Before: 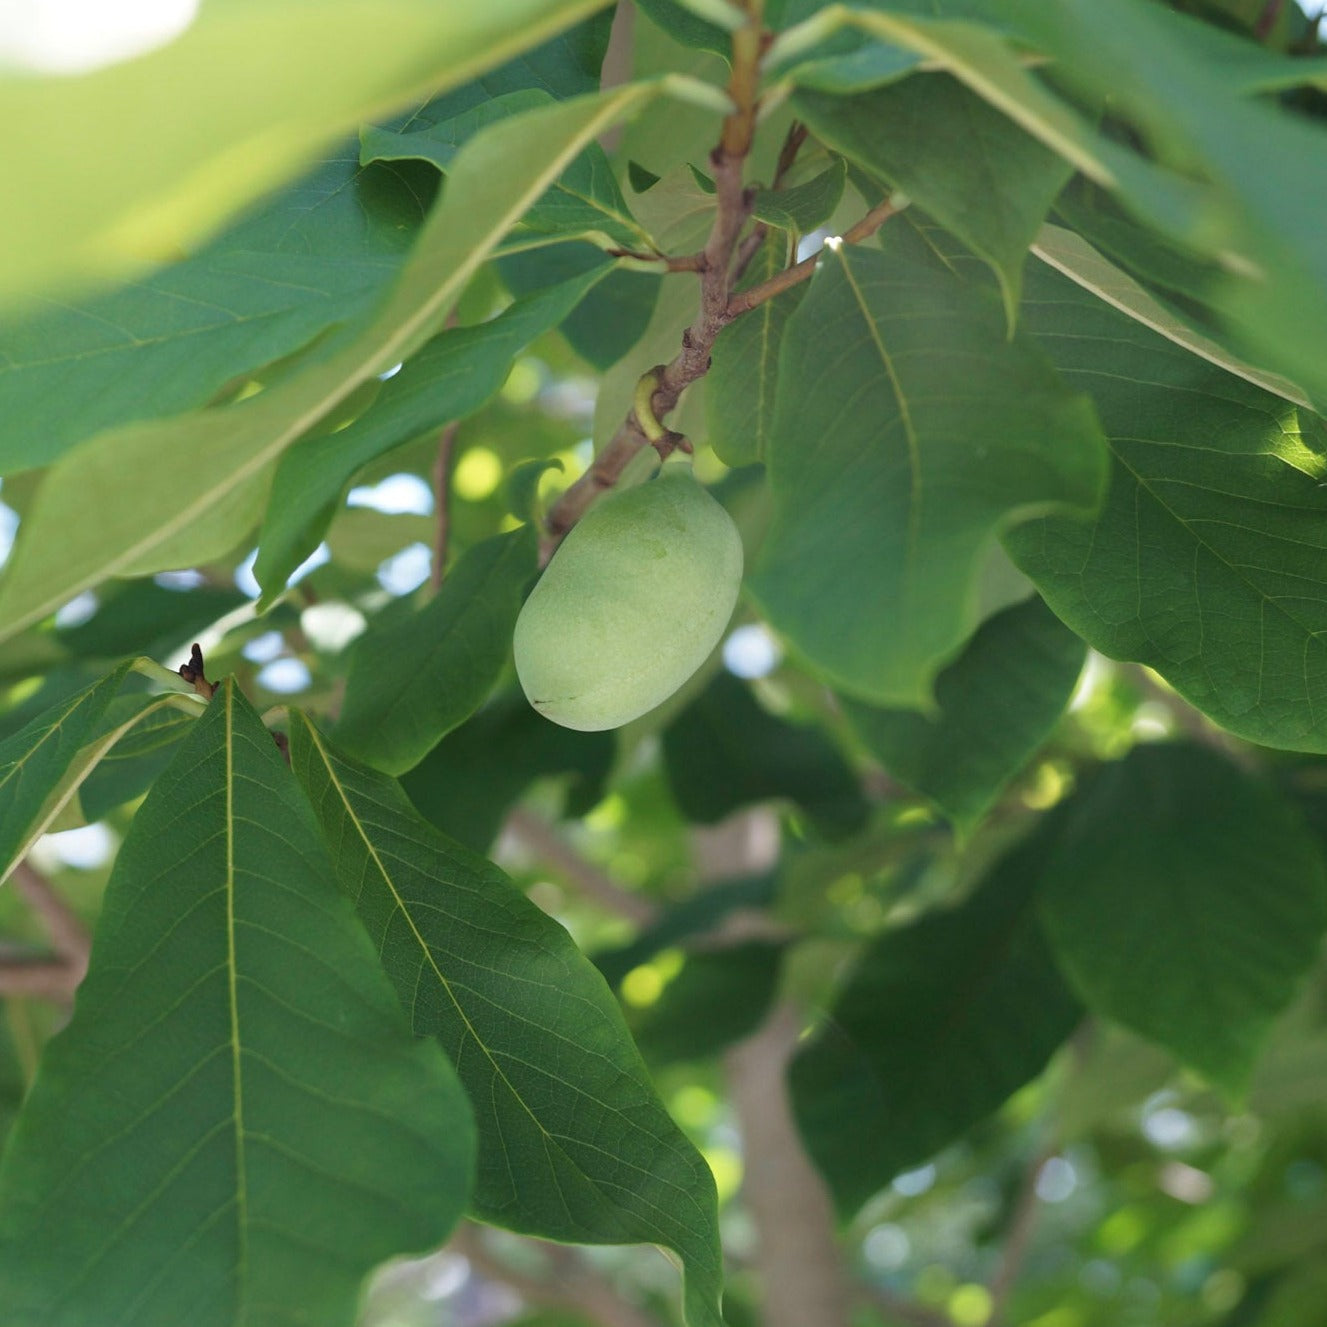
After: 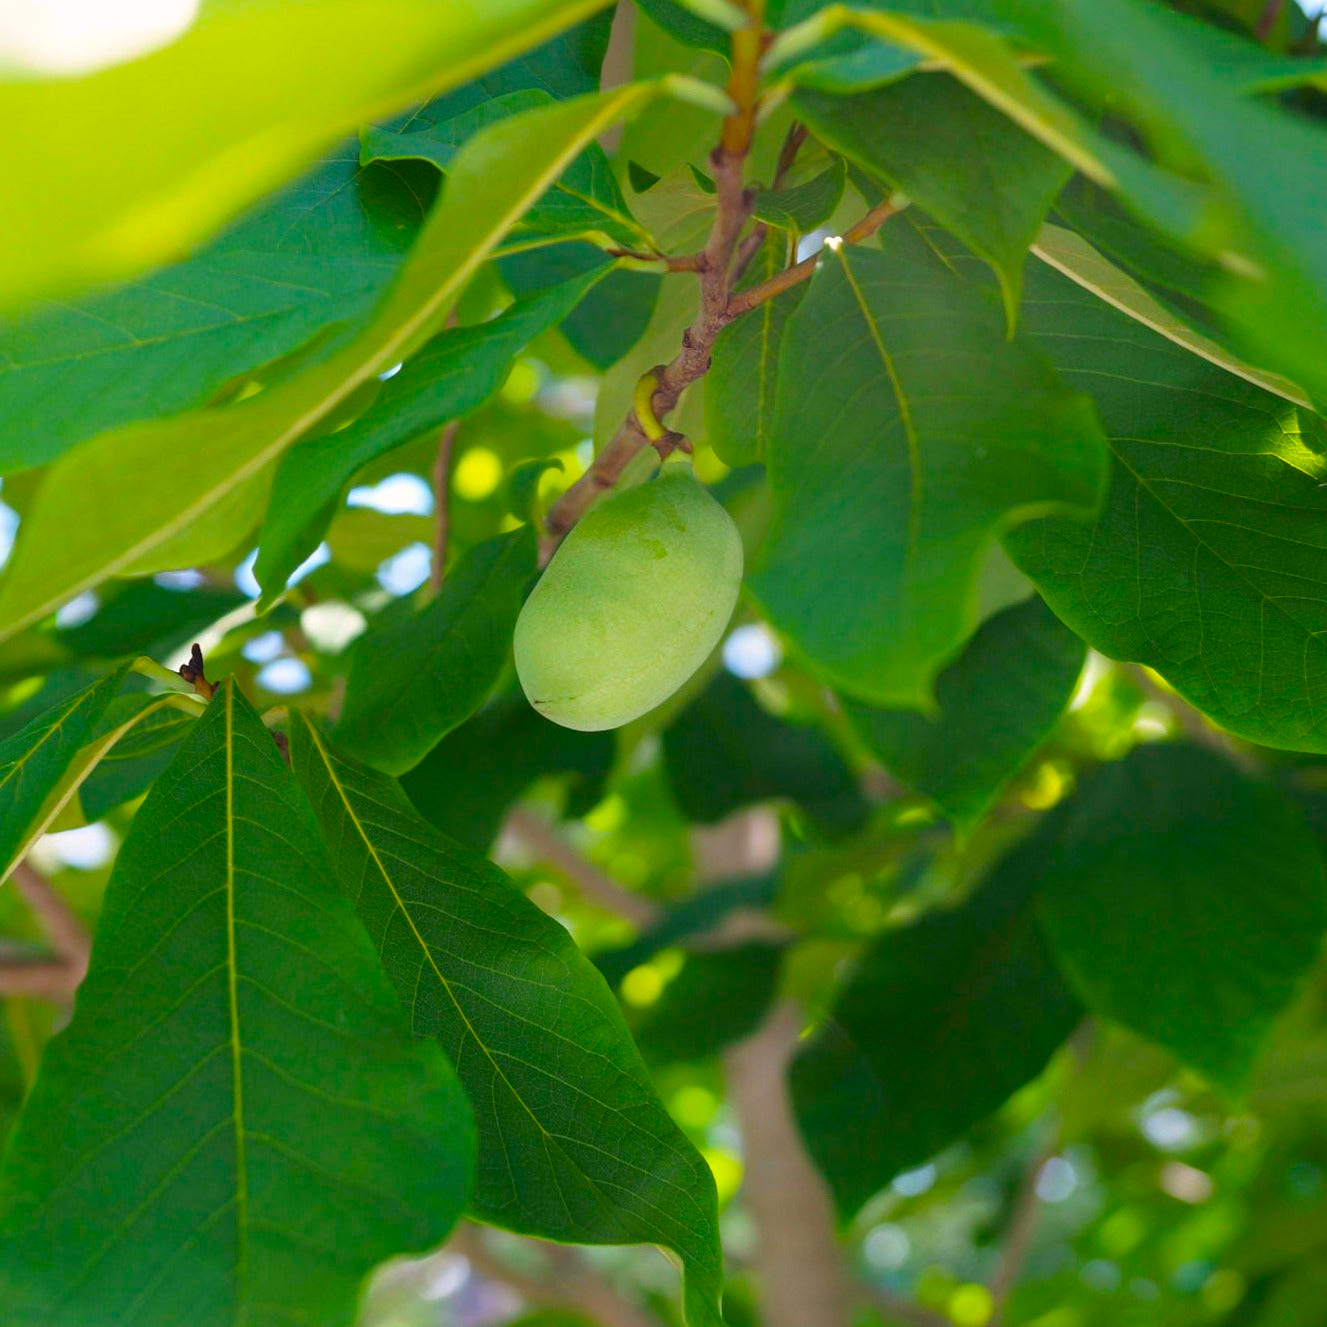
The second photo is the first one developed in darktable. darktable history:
color correction: highlights a* 3.22, highlights b* 1.93, saturation 1.19
color balance rgb: linear chroma grading › global chroma 15%, perceptual saturation grading › global saturation 30%
